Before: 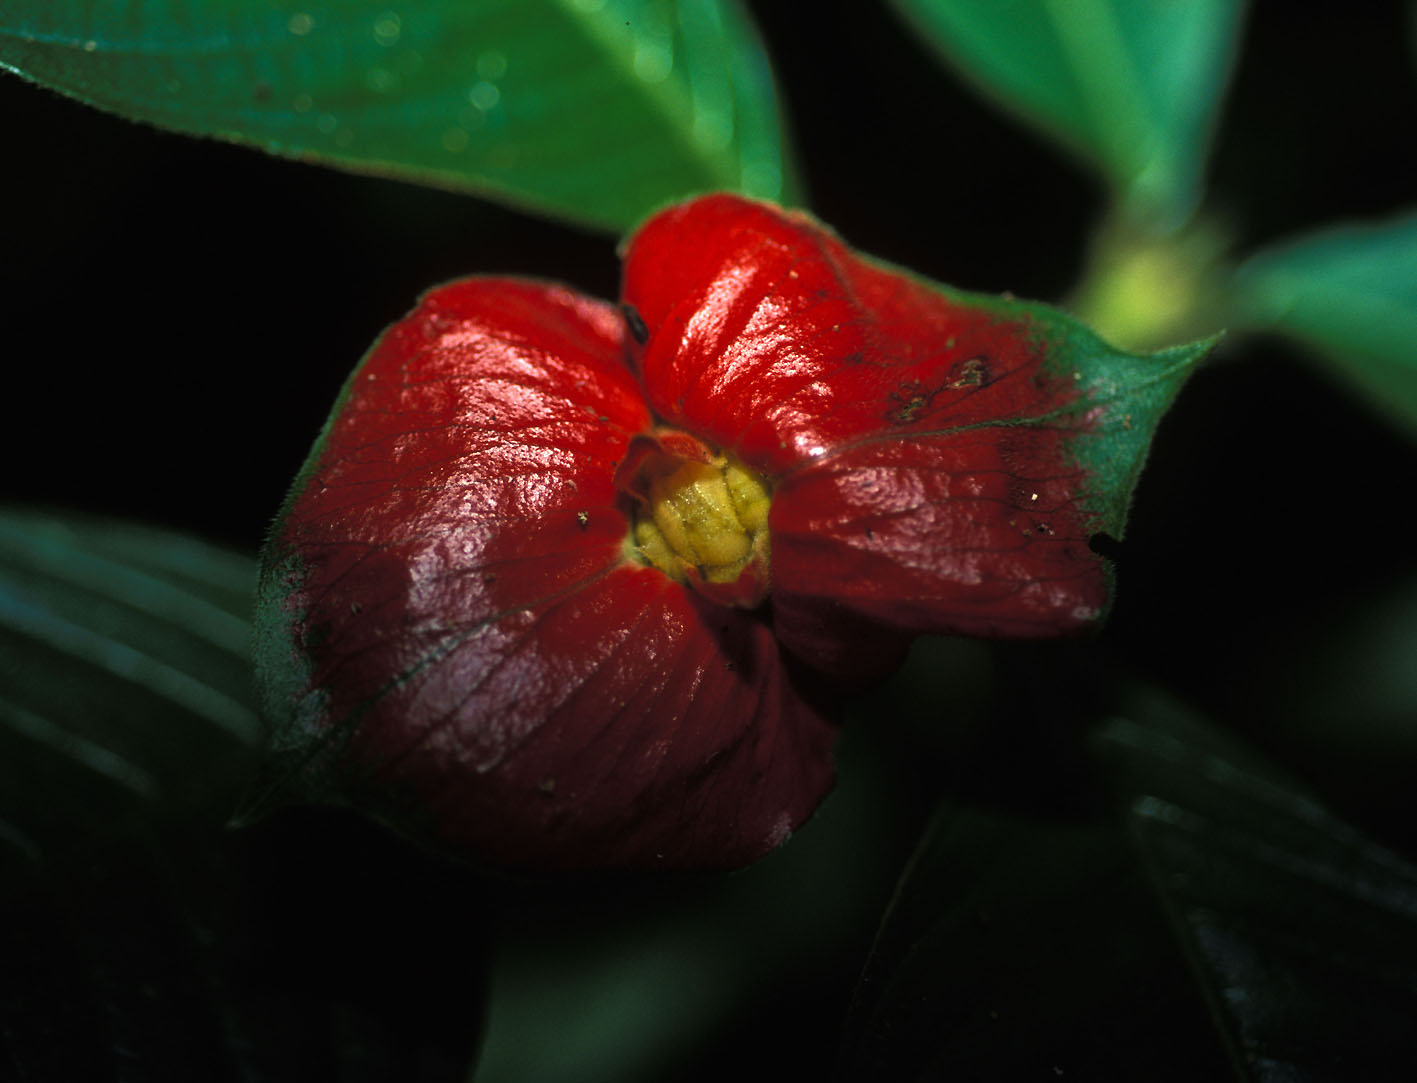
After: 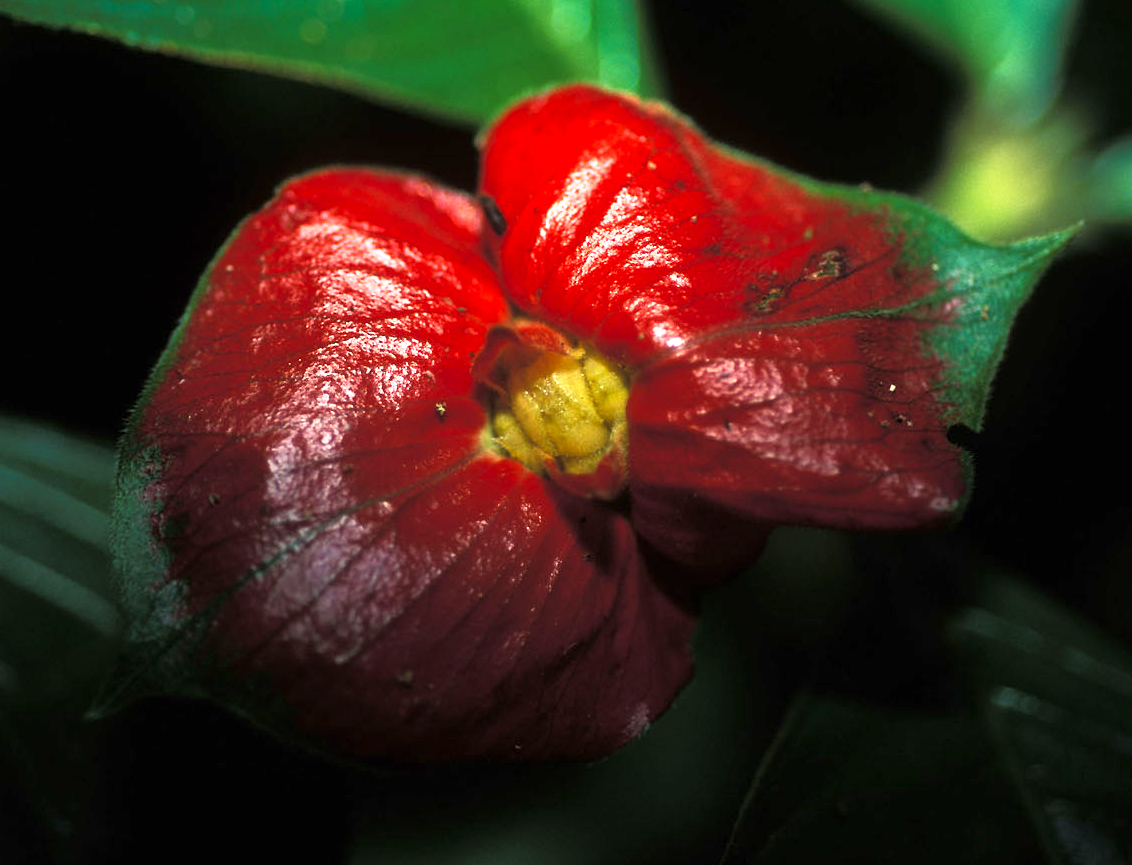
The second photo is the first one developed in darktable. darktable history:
exposure: black level correction 0.001, exposure 0.5 EV, compensate exposure bias true, compensate highlight preservation false
crop and rotate: left 10.071%, top 10.071%, right 10.02%, bottom 10.02%
base curve: curves: ch0 [(0, 0) (0.688, 0.865) (1, 1)], preserve colors none
